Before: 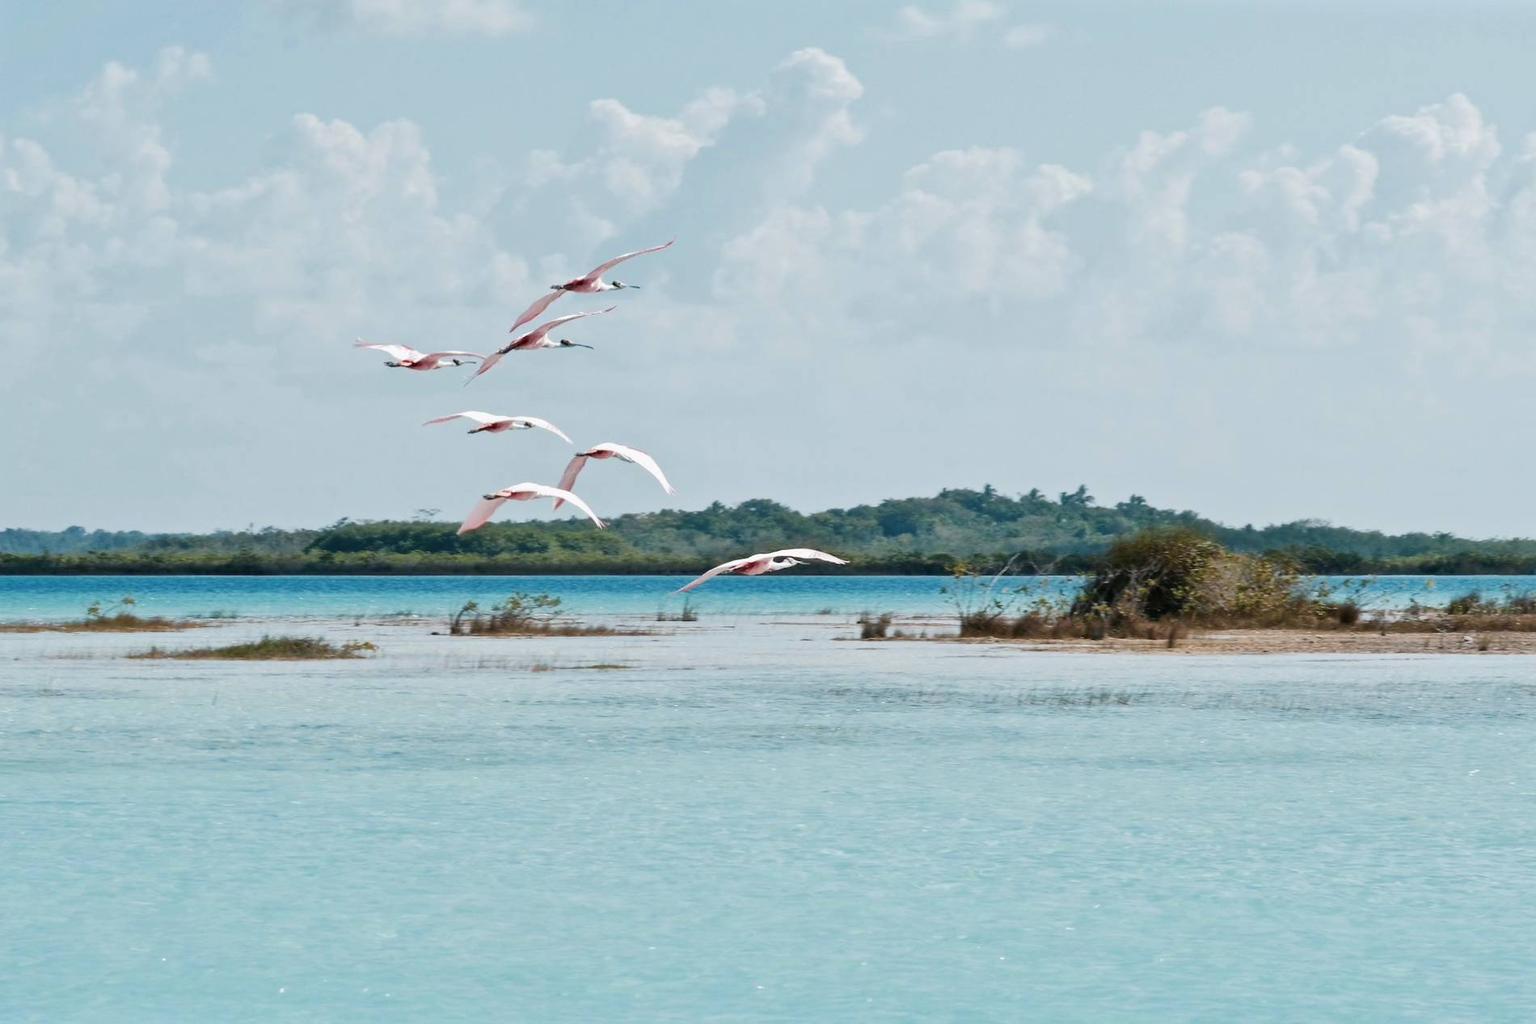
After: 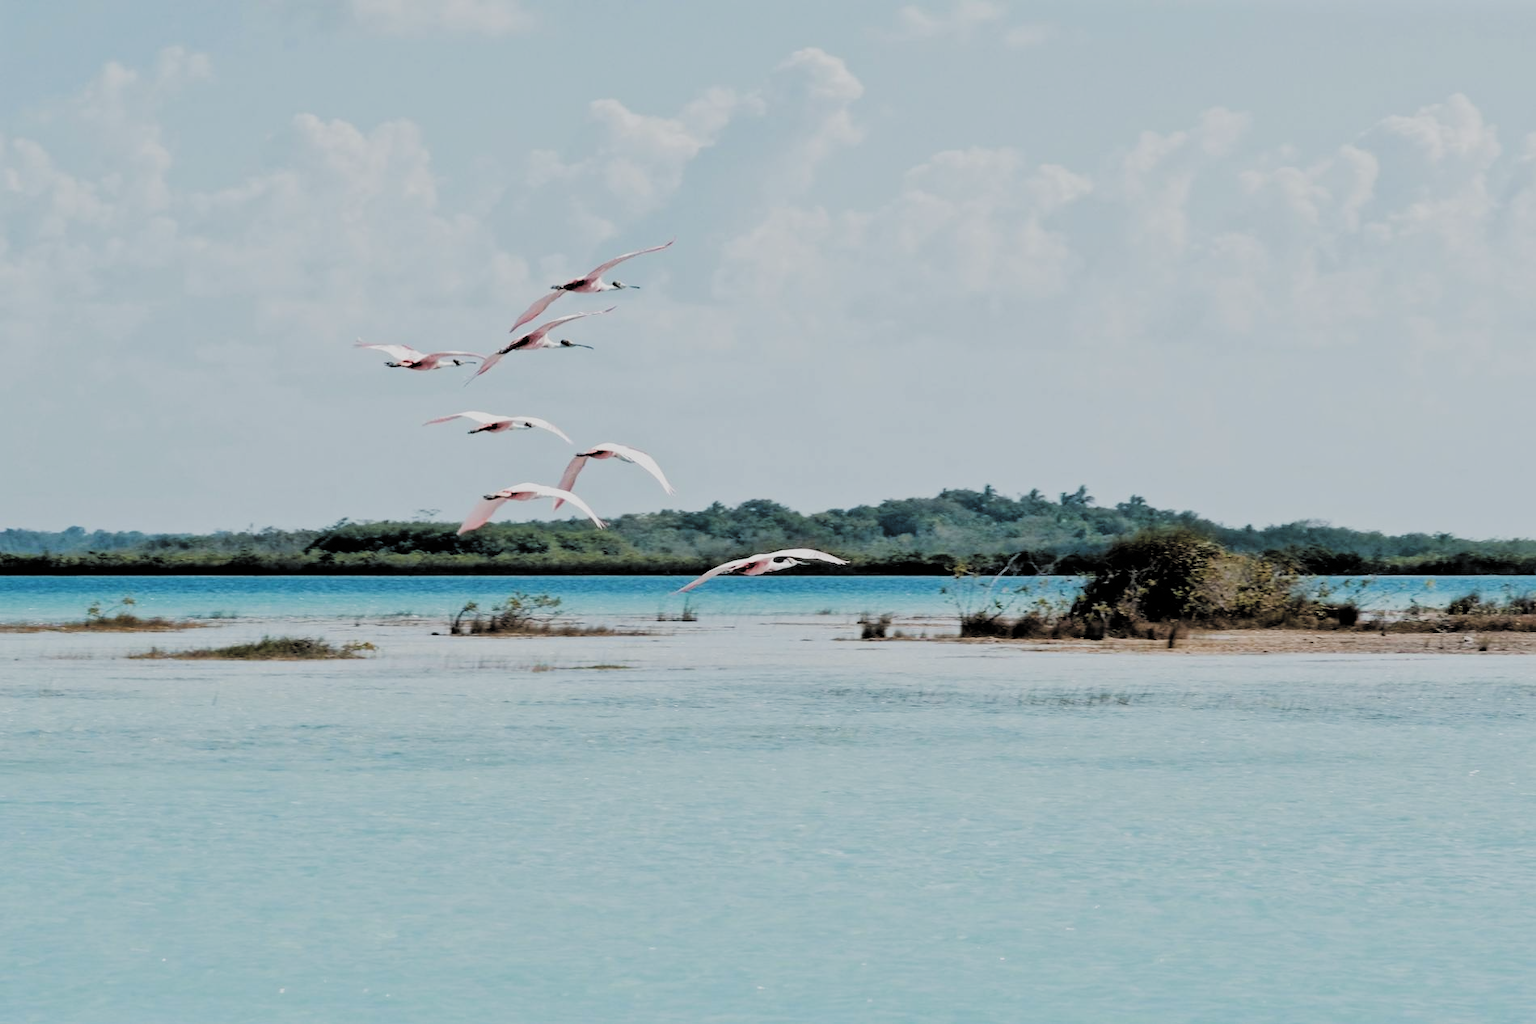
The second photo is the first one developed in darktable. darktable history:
filmic rgb: black relative exposure -3.44 EV, white relative exposure 3.45 EV, hardness 2.36, contrast 1.104, add noise in highlights 0.002, preserve chrominance luminance Y, color science v3 (2019), use custom middle-gray values true, contrast in highlights soft
